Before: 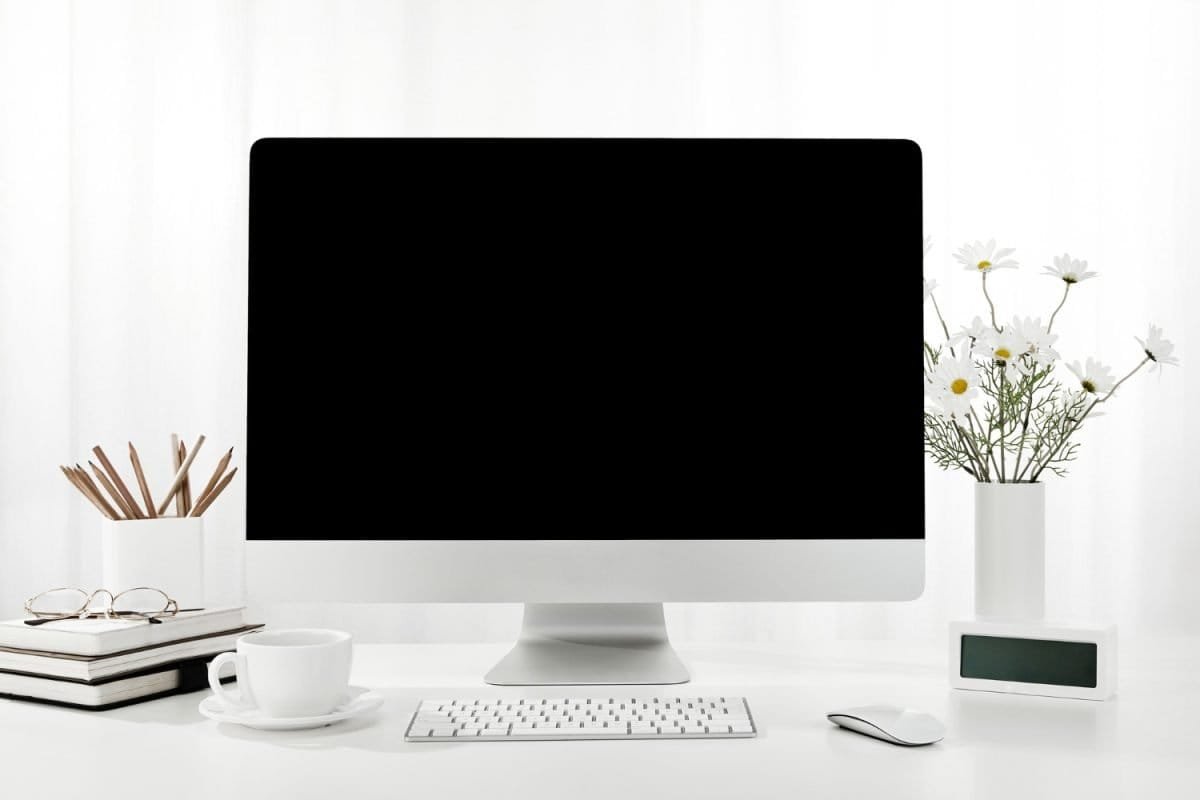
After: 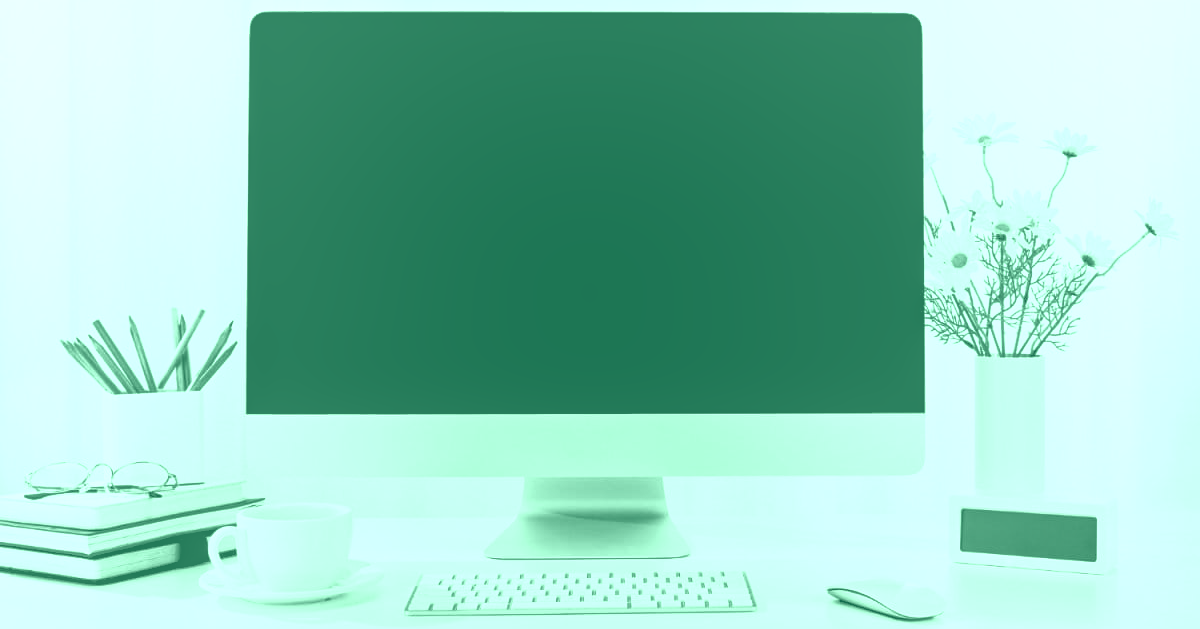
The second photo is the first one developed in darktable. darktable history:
color balance rgb: shadows lift › luminance -7.7%, shadows lift › chroma 2.13%, shadows lift › hue 200.79°, power › luminance -7.77%, power › chroma 2.27%, power › hue 220.69°, highlights gain › luminance 15.15%, highlights gain › chroma 4%, highlights gain › hue 209.35°, global offset › luminance -0.21%, global offset › chroma 0.27%, perceptual saturation grading › global saturation 24.42%, perceptual saturation grading › highlights -24.42%, perceptual saturation grading › mid-tones 24.42%, perceptual saturation grading › shadows 40%, perceptual brilliance grading › global brilliance -5%, perceptual brilliance grading › highlights 24.42%, perceptual brilliance grading › mid-tones 7%, perceptual brilliance grading › shadows -5%
rgb curve: curves: ch0 [(0, 0) (0.072, 0.166) (0.217, 0.293) (0.414, 0.42) (1, 1)], compensate middle gray true, preserve colors basic power
local contrast: on, module defaults
vignetting: fall-off start 116.67%, fall-off radius 59.26%, brightness -0.31, saturation -0.056
crop and rotate: top 15.774%, bottom 5.506%
colorize: hue 147.6°, saturation 65%, lightness 21.64%
exposure: exposure 0.6 EV, compensate highlight preservation false
